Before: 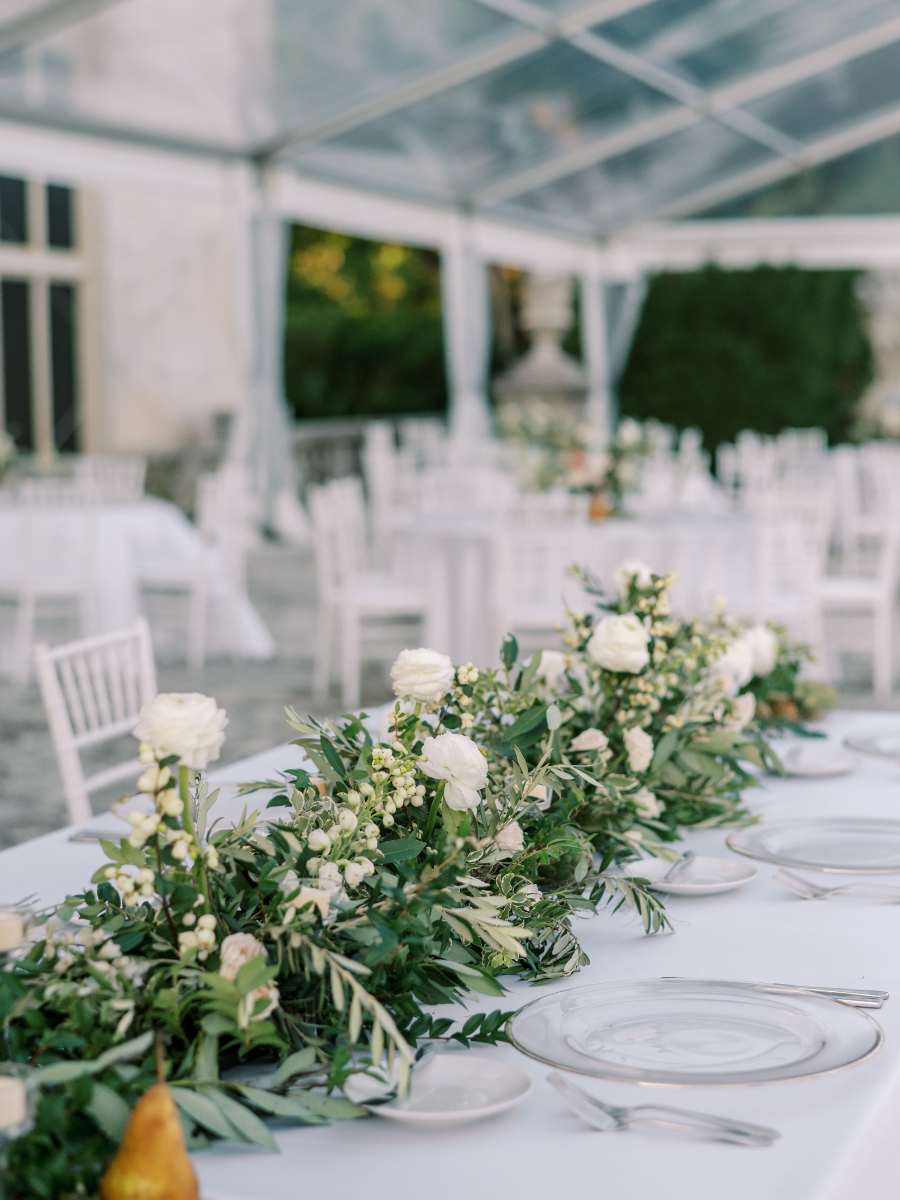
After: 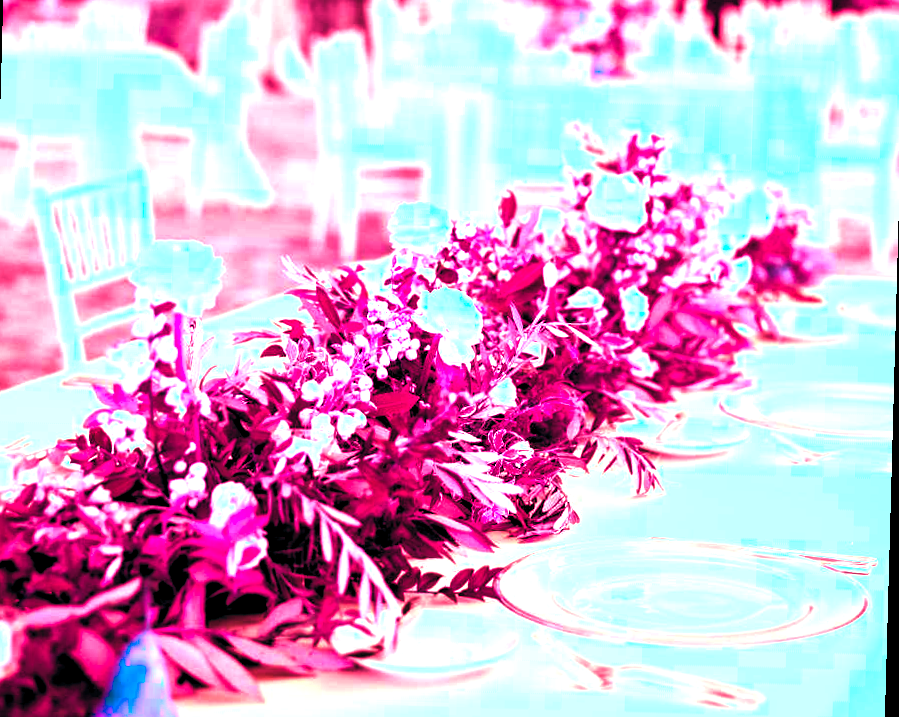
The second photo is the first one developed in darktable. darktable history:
crop and rotate: top 36.435%
contrast brightness saturation: contrast 0.14, brightness 0.21
exposure: black level correction 0.001, exposure 1.116 EV, compensate highlight preservation false
color balance rgb: shadows lift › luminance -18.76%, shadows lift › chroma 35.44%, power › luminance -3.76%, power › hue 142.17°, highlights gain › chroma 7.5%, highlights gain › hue 184.75°, global offset › luminance -0.52%, global offset › chroma 0.91%, global offset › hue 173.36°, shadows fall-off 300%, white fulcrum 2 EV, highlights fall-off 300%, linear chroma grading › shadows 17.19%, linear chroma grading › highlights 61.12%, linear chroma grading › global chroma 50%, hue shift -150.52°, perceptual brilliance grading › global brilliance 12%, mask middle-gray fulcrum 100%, contrast gray fulcrum 38.43%, contrast 35.15%, saturation formula JzAzBz (2021)
rotate and perspective: rotation 1.57°, crop left 0.018, crop right 0.982, crop top 0.039, crop bottom 0.961
